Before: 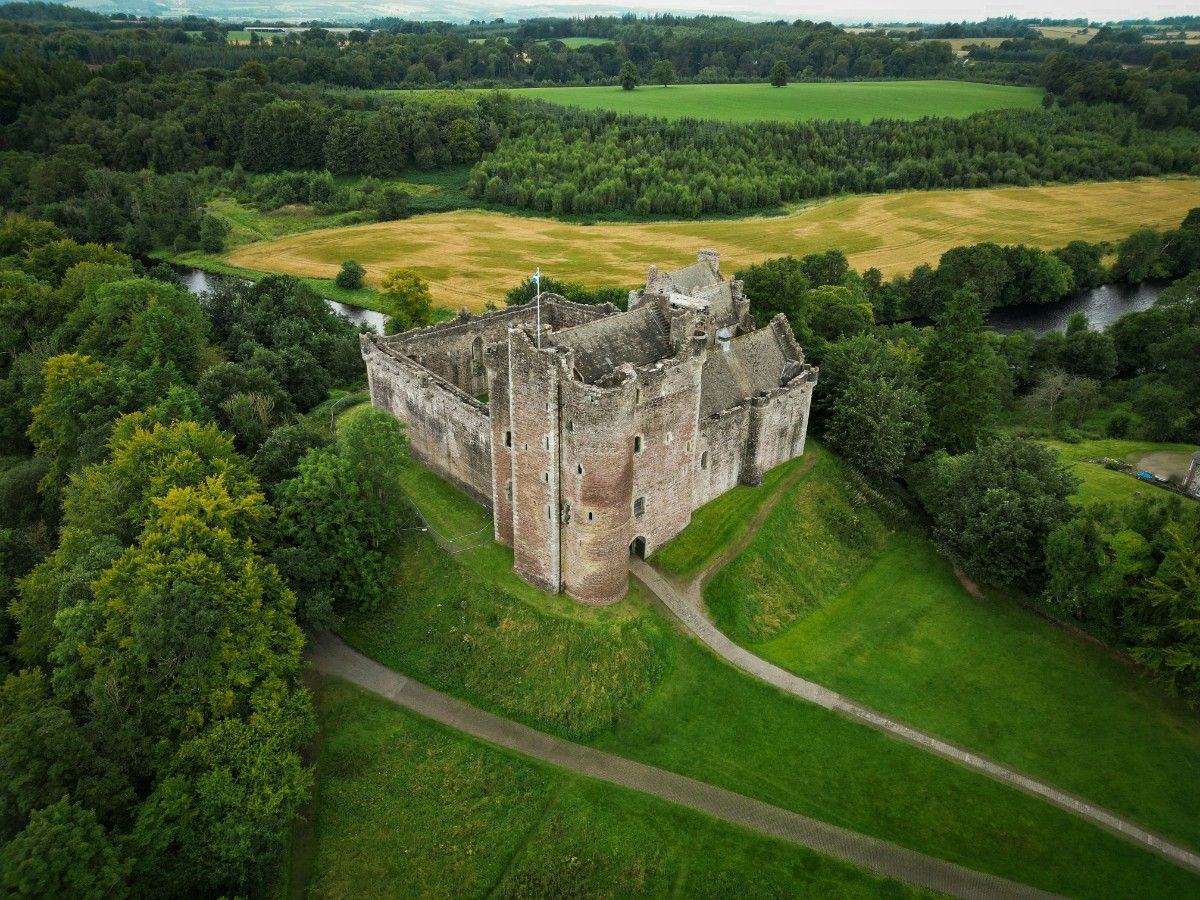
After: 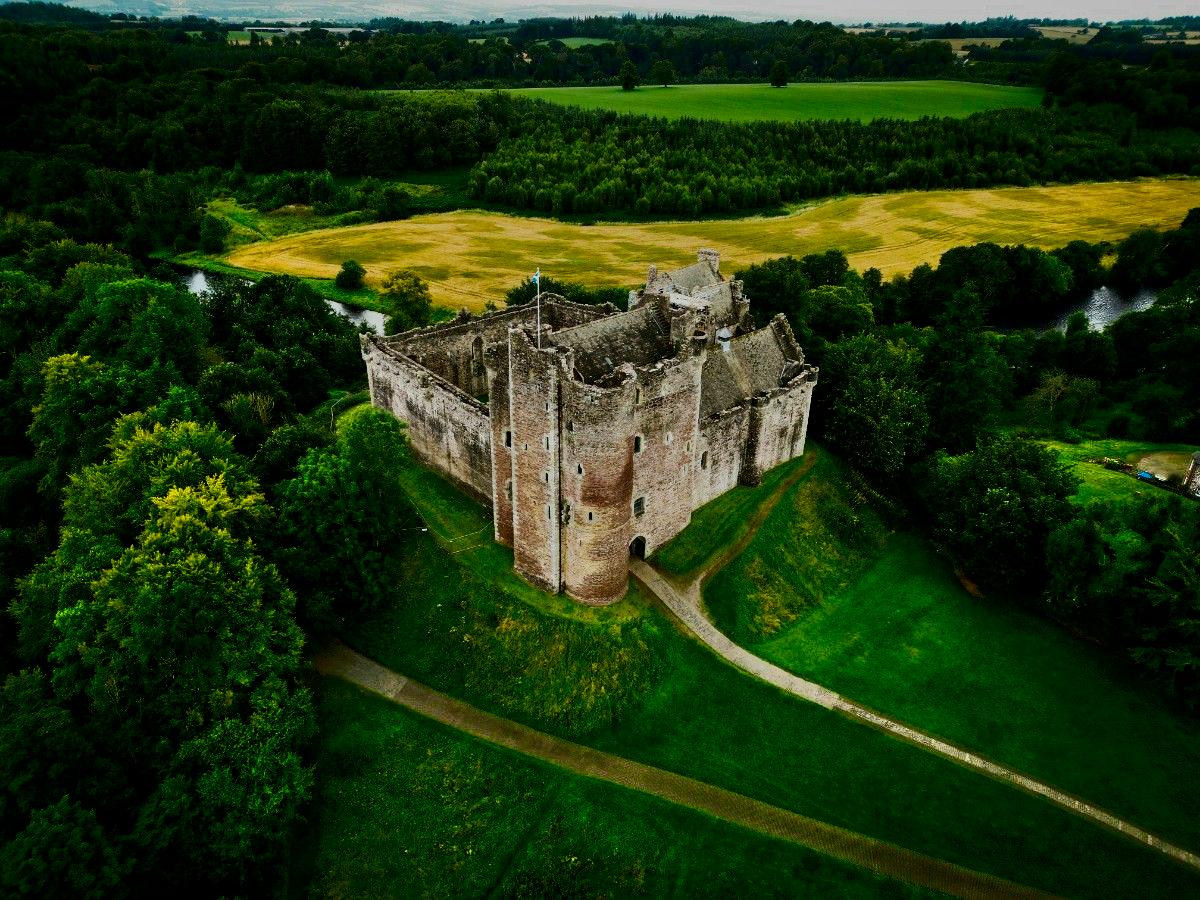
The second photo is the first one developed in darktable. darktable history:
shadows and highlights: radius 133.83, soften with gaussian
filmic rgb: middle gray luminance 29%, black relative exposure -10.3 EV, white relative exposure 5.5 EV, threshold 6 EV, target black luminance 0%, hardness 3.95, latitude 2.04%, contrast 1.132, highlights saturation mix 5%, shadows ↔ highlights balance 15.11%, preserve chrominance no, color science v3 (2019), use custom middle-gray values true, iterations of high-quality reconstruction 0, enable highlight reconstruction true
contrast brightness saturation: contrast 0.21, brightness -0.11, saturation 0.21
